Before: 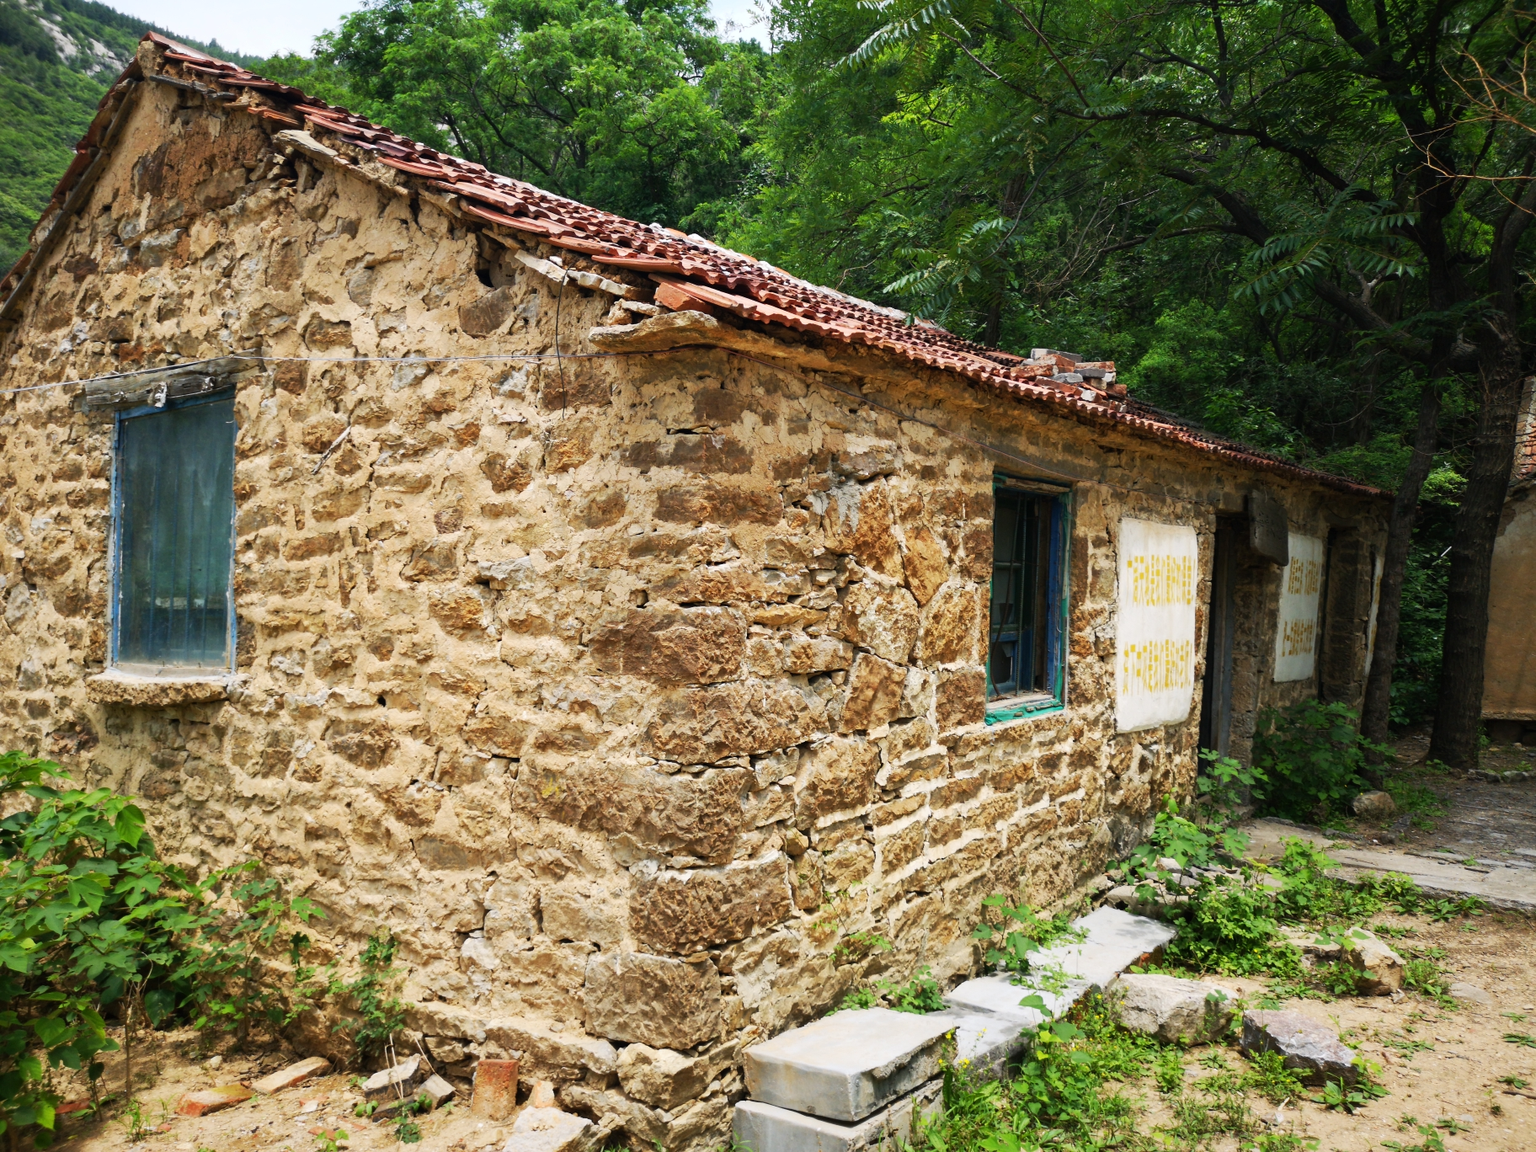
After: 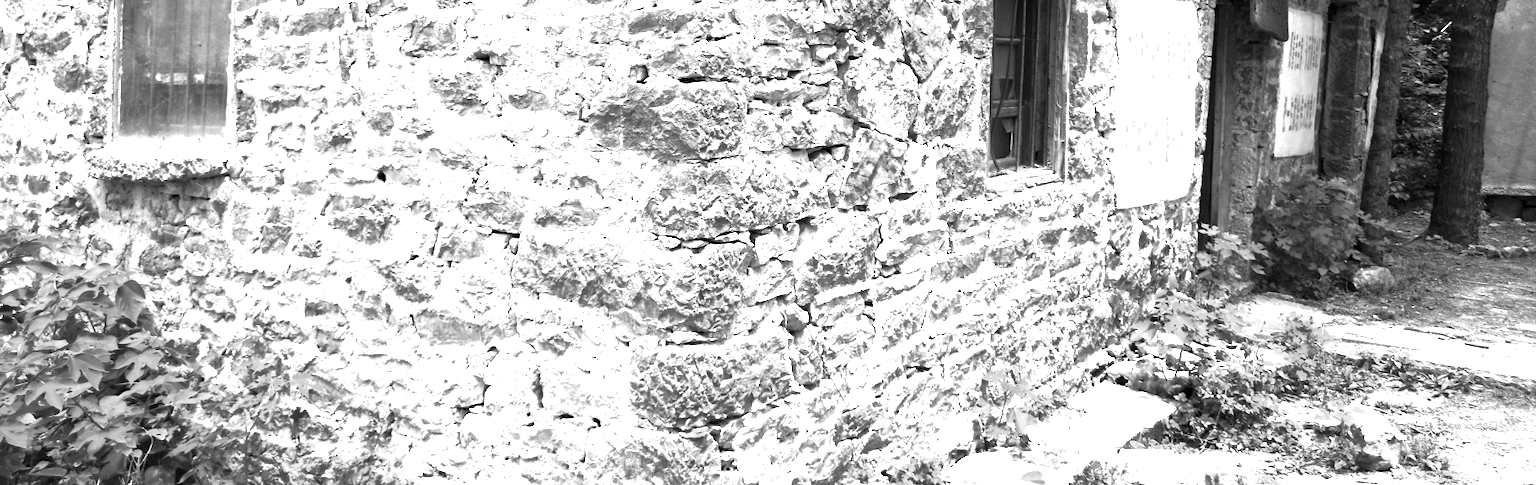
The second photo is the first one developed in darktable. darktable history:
crop: top 45.551%, bottom 12.262%
monochrome: a -11.7, b 1.62, size 0.5, highlights 0.38
exposure: black level correction 0.001, exposure 2 EV, compensate highlight preservation false
